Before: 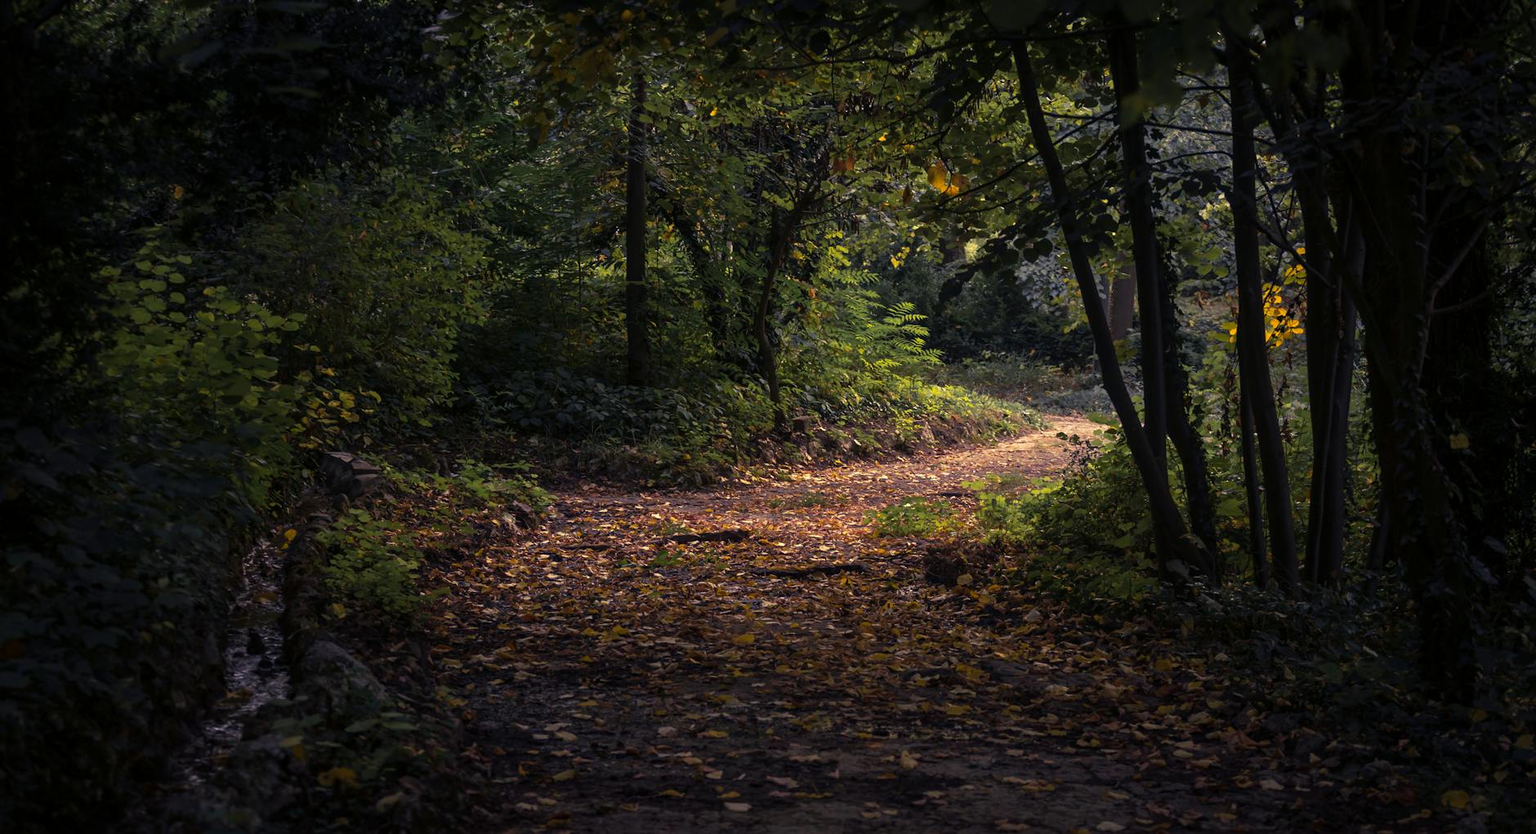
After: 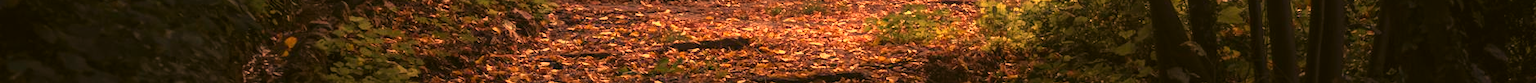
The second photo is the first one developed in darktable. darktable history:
local contrast: detail 110%
shadows and highlights: shadows 0, highlights 40
color balance: lift [1.004, 1.002, 1.002, 0.998], gamma [1, 1.007, 1.002, 0.993], gain [1, 0.977, 1.013, 1.023], contrast -3.64%
white balance: red 1.467, blue 0.684
crop and rotate: top 59.084%, bottom 30.916%
